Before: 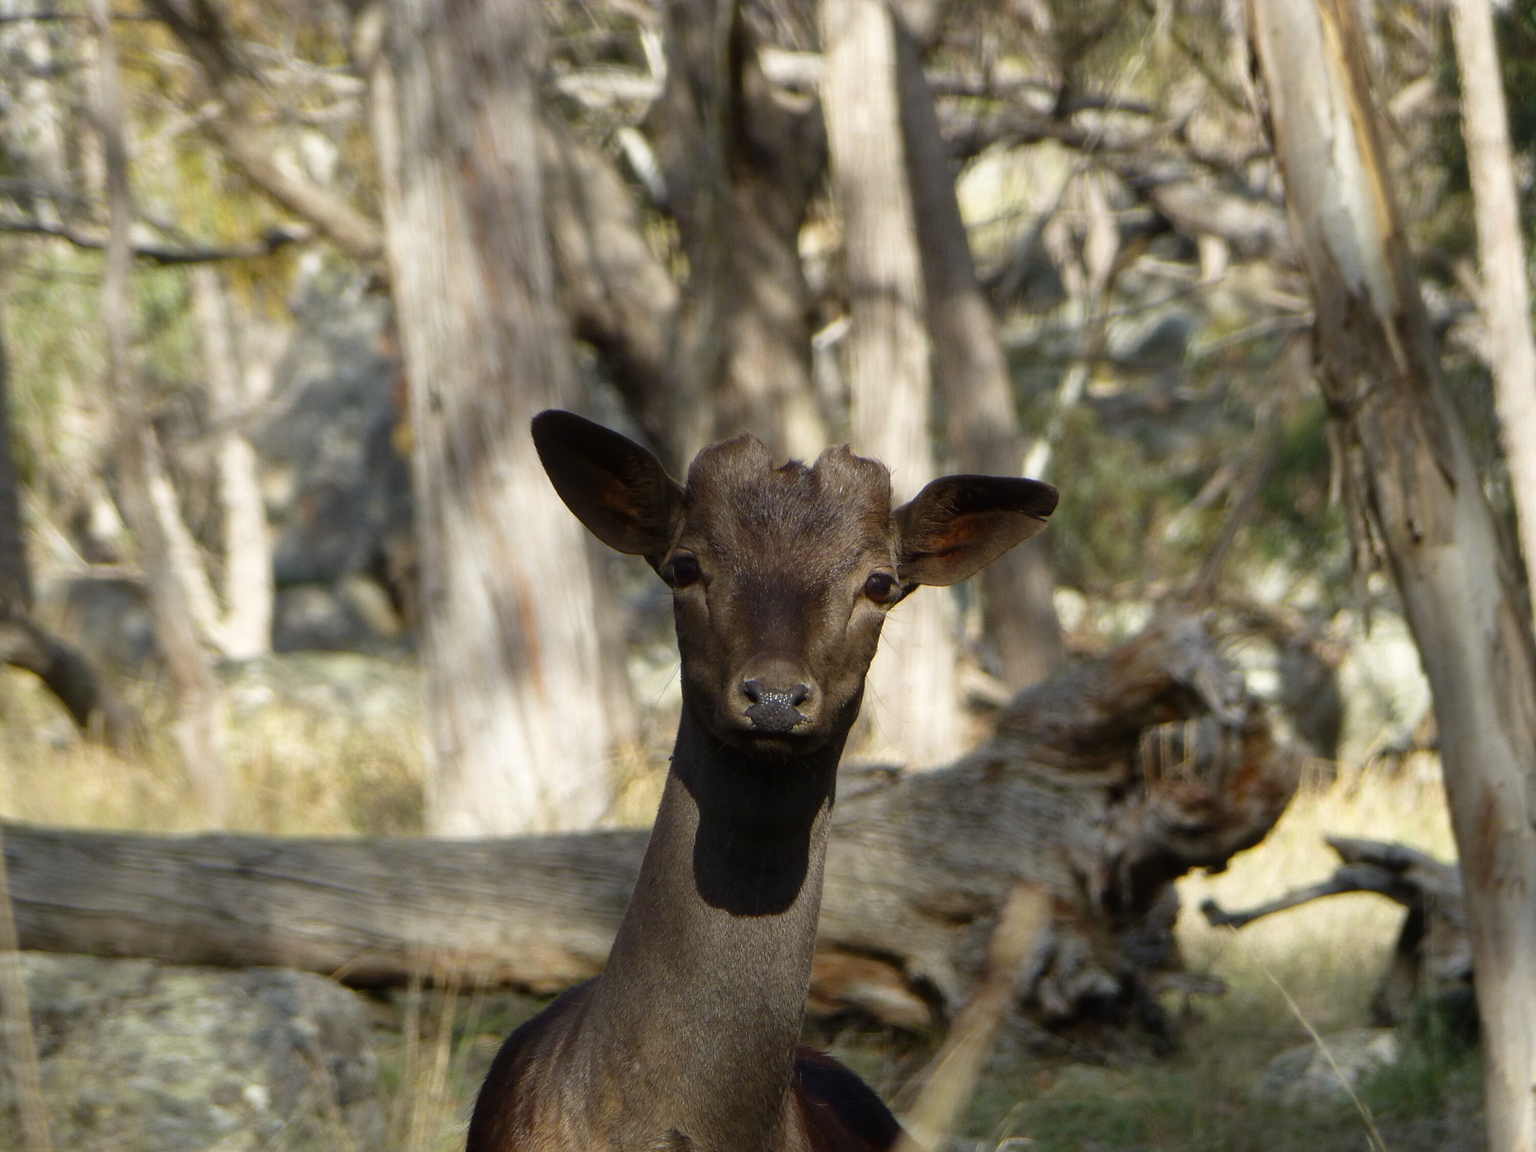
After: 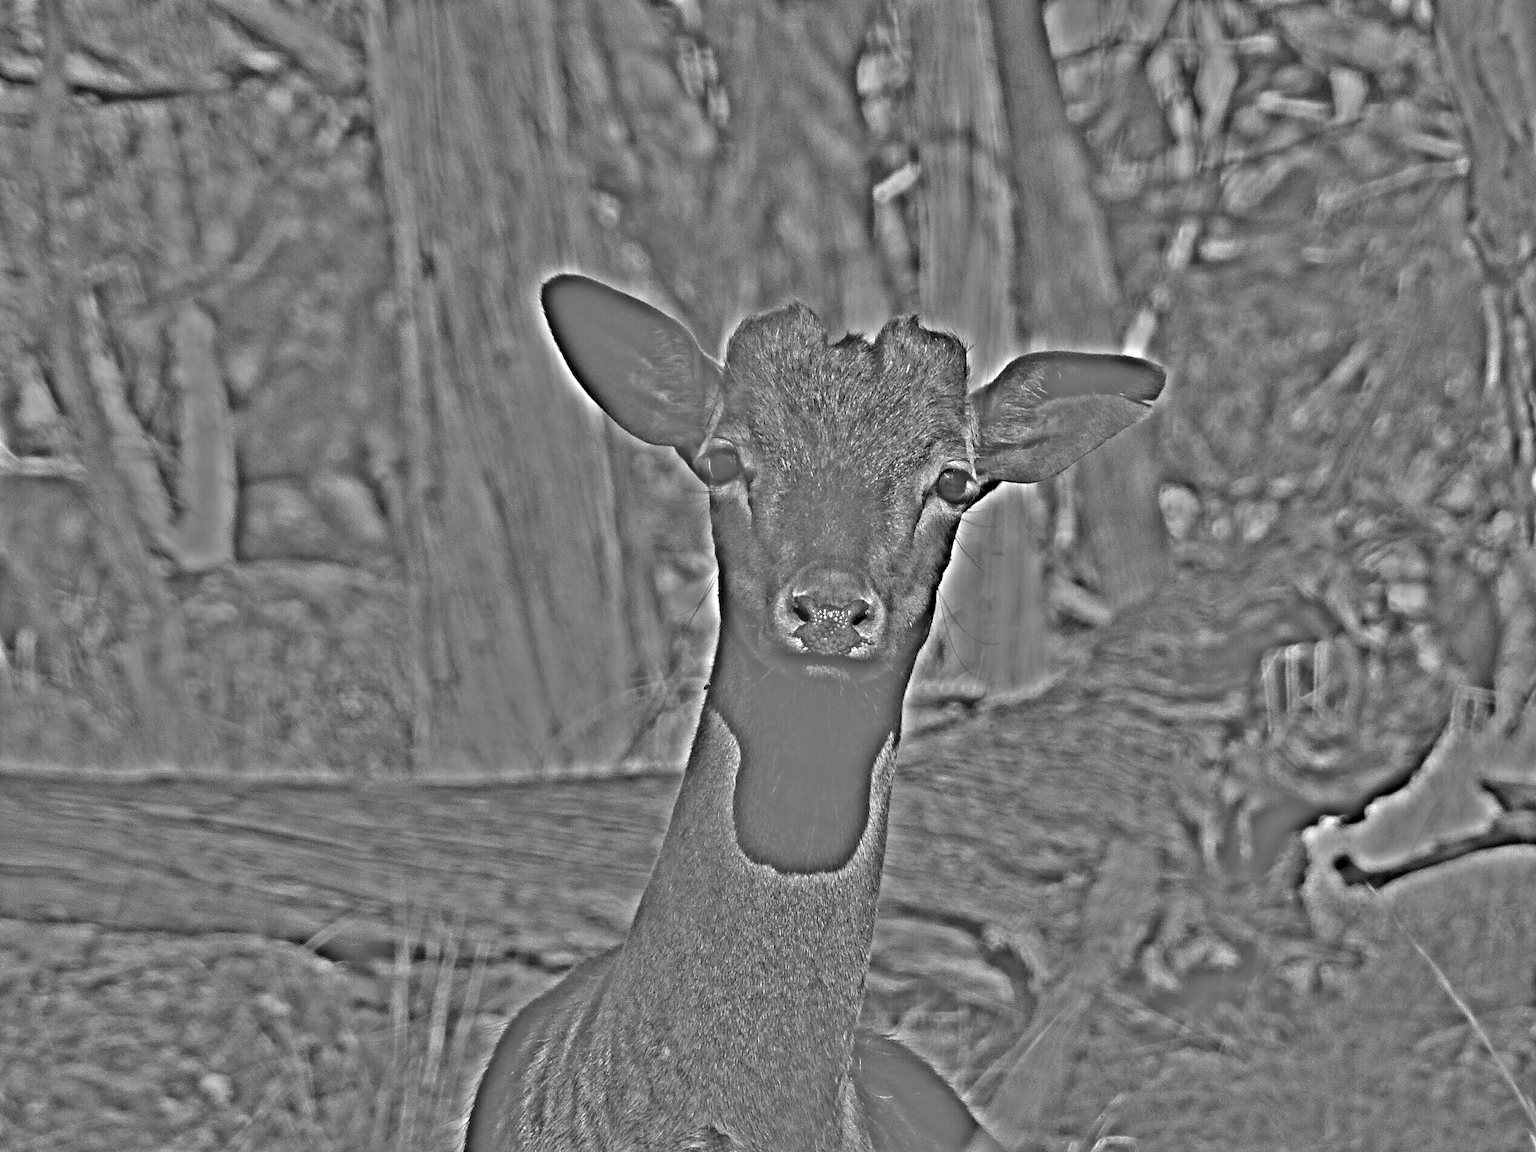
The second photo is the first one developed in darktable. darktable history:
tone equalizer: on, module defaults
crop and rotate: left 4.842%, top 15.51%, right 10.668%
highpass: on, module defaults
white balance: red 1.127, blue 0.943
